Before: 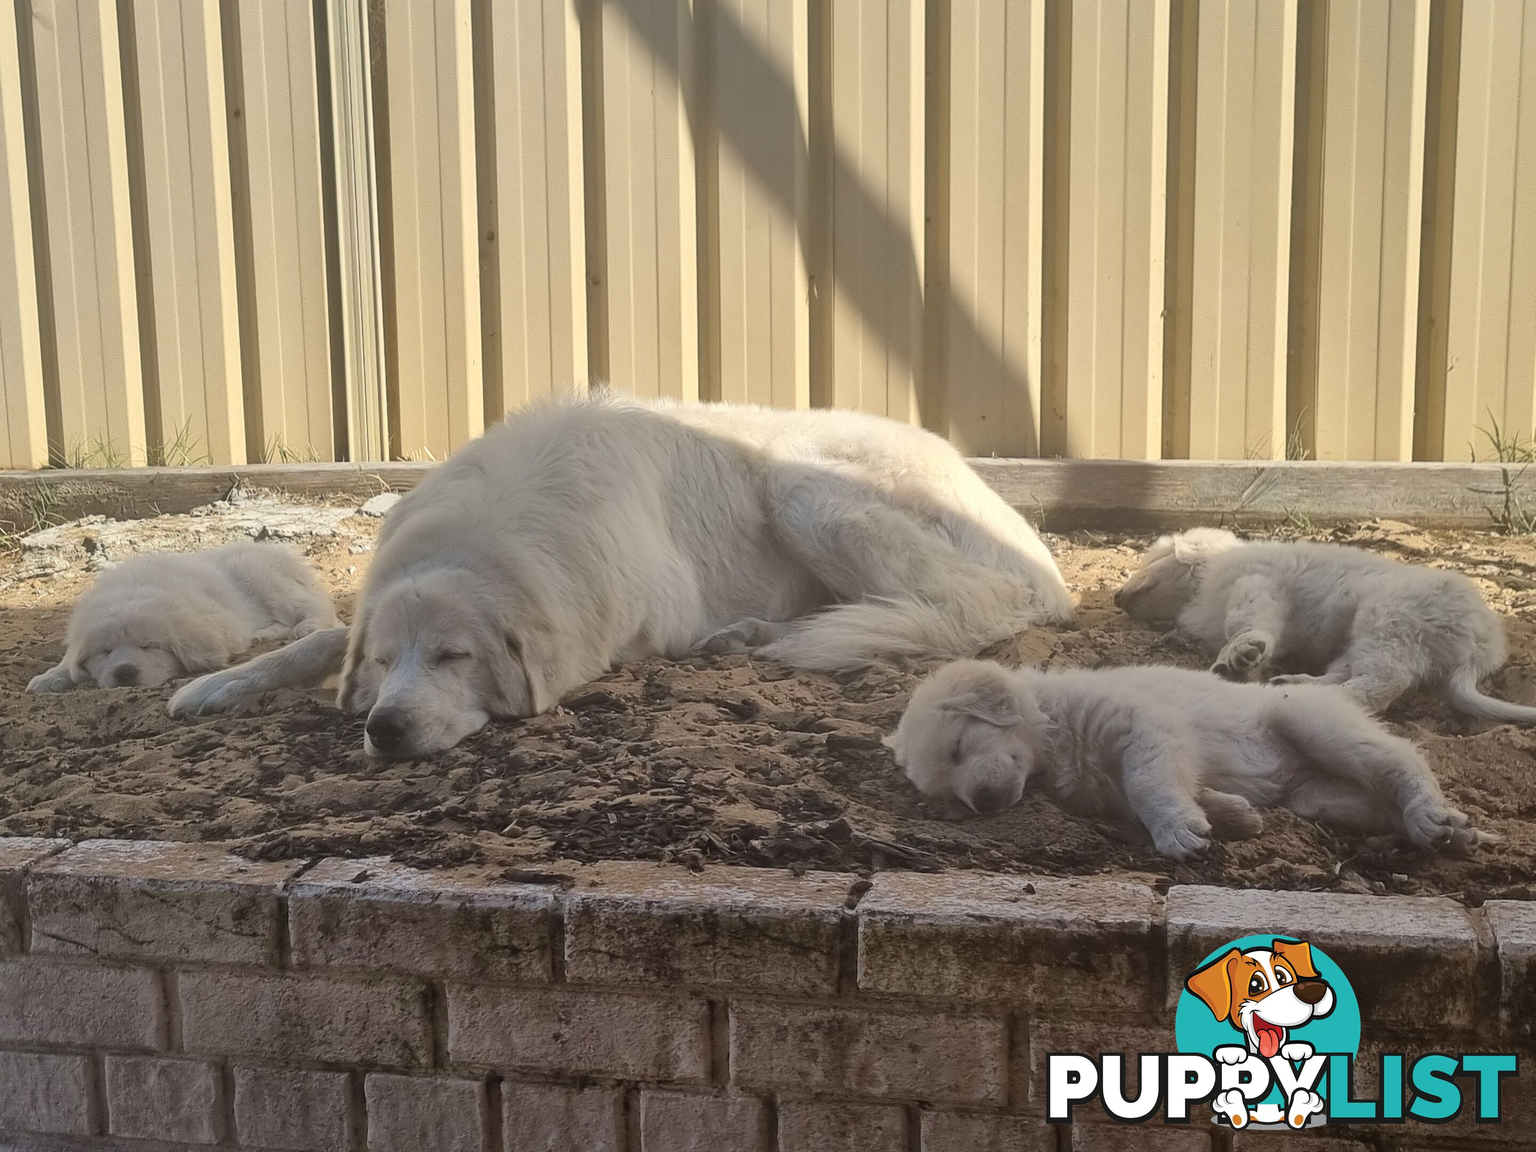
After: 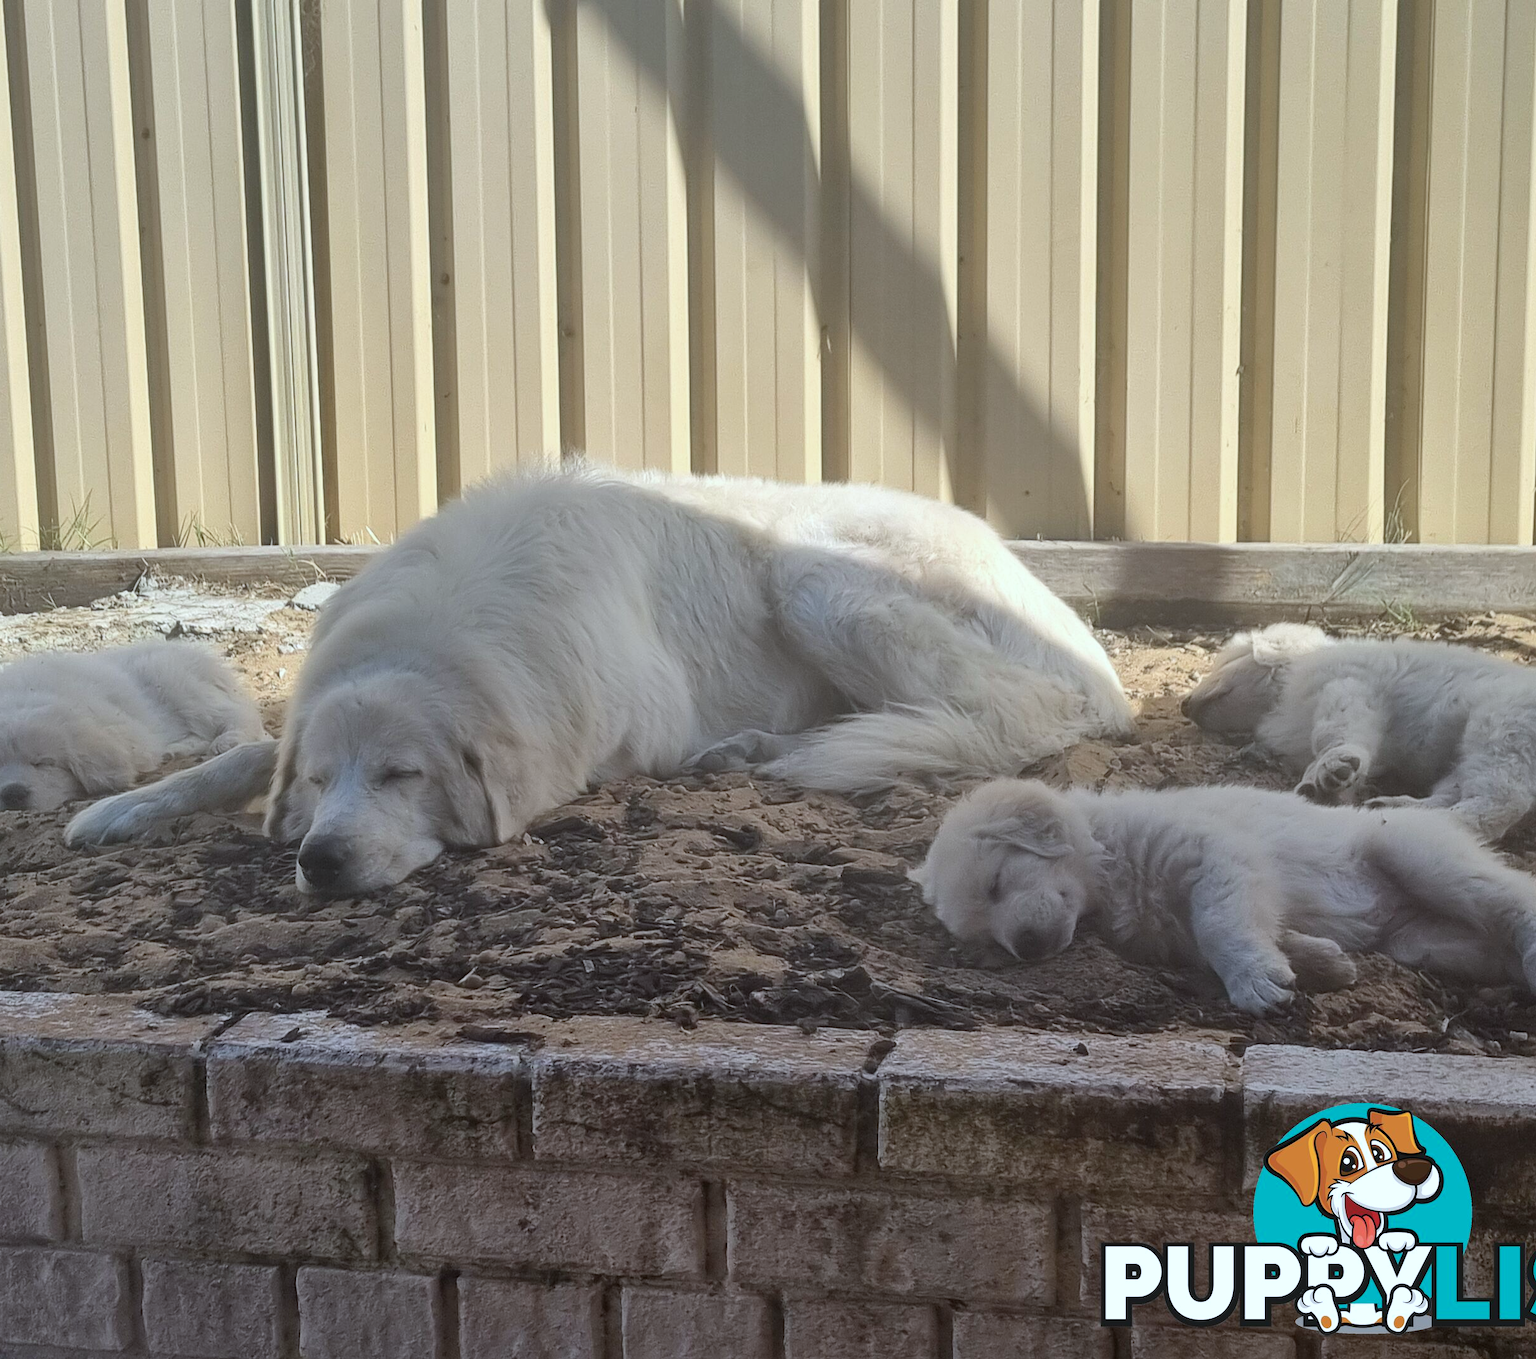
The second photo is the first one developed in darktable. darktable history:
crop: left 7.418%, right 7.838%
color calibration: illuminant custom, x 0.368, y 0.373, temperature 4335.6 K
